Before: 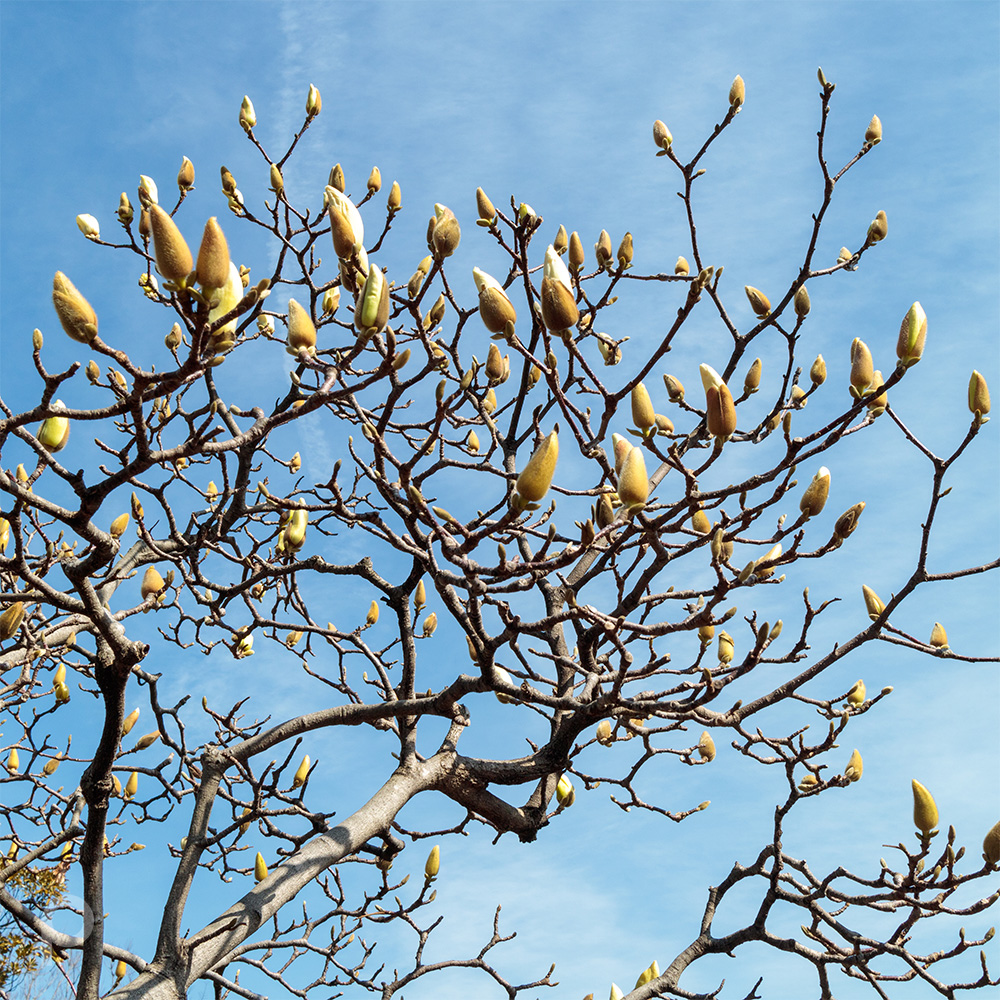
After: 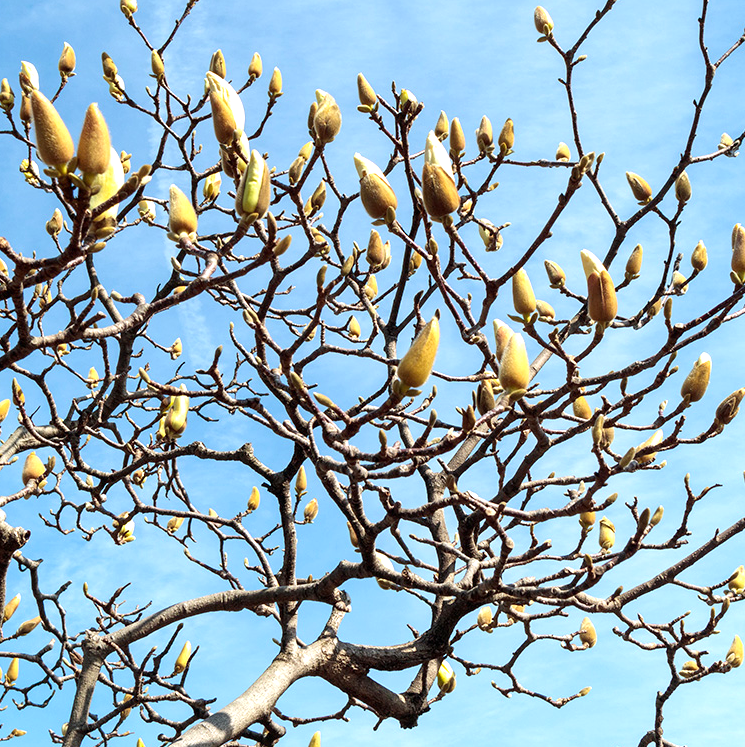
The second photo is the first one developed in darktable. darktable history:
exposure: black level correction 0.001, exposure 0.498 EV, compensate highlight preservation false
crop and rotate: left 11.946%, top 11.428%, right 13.48%, bottom 13.855%
